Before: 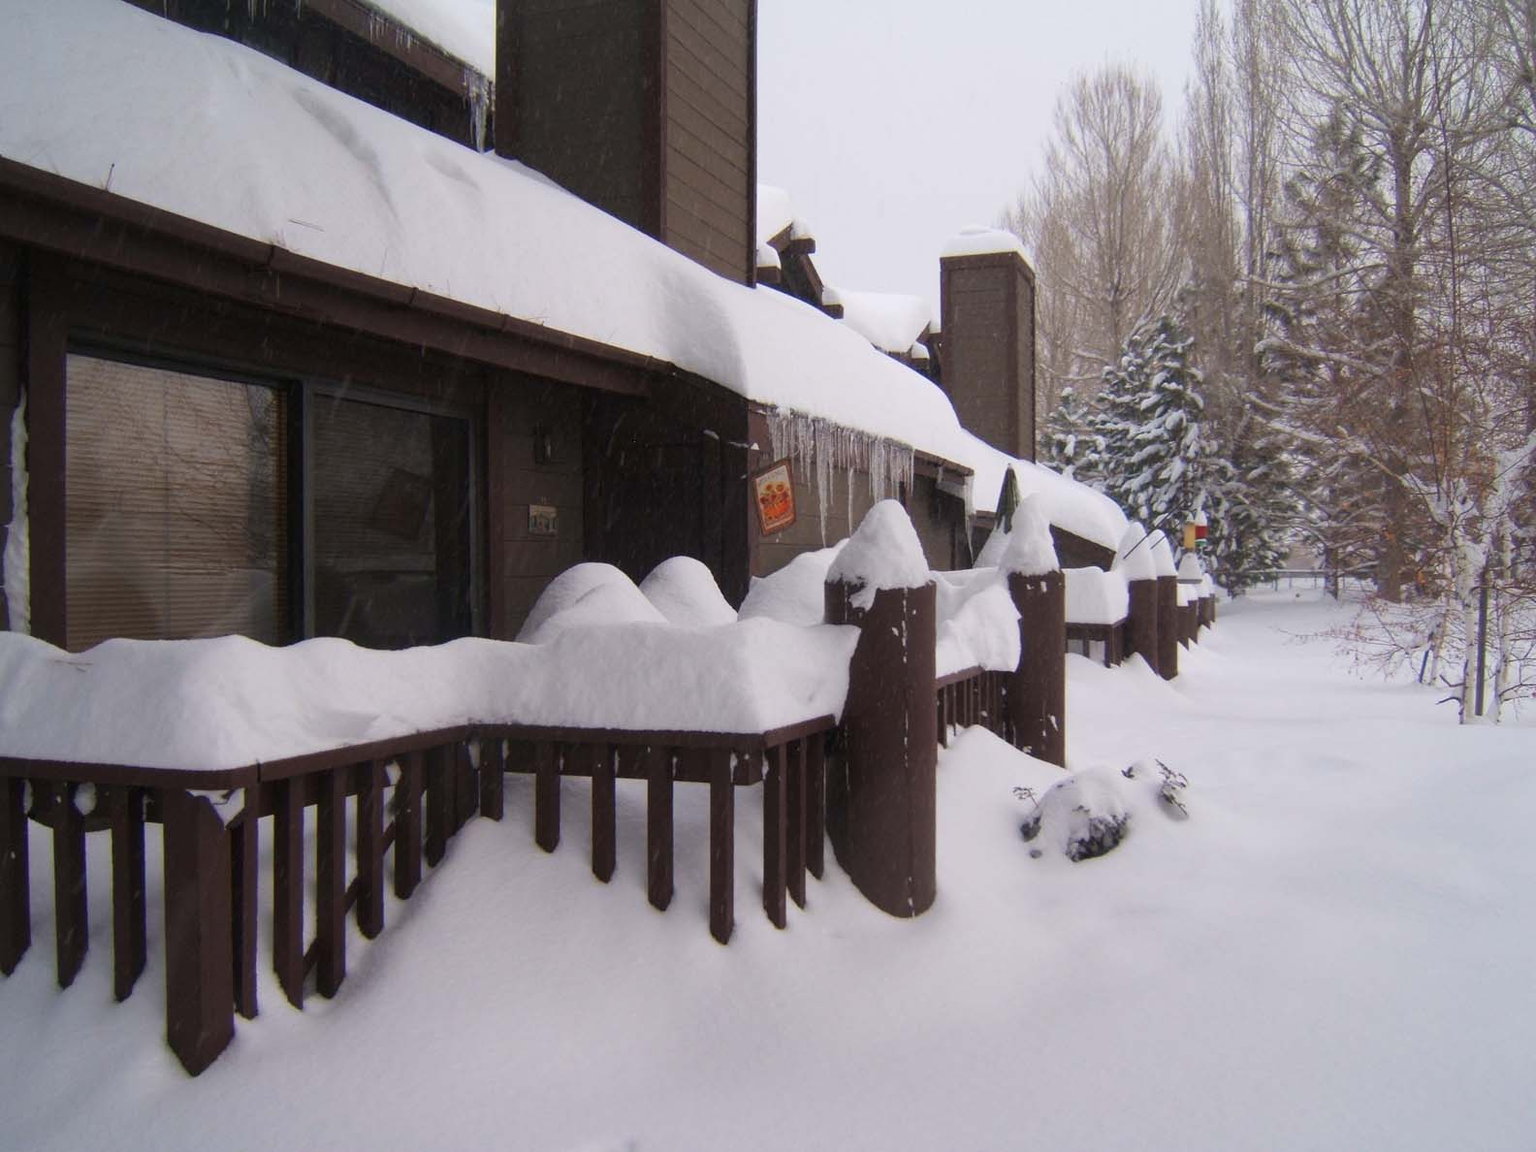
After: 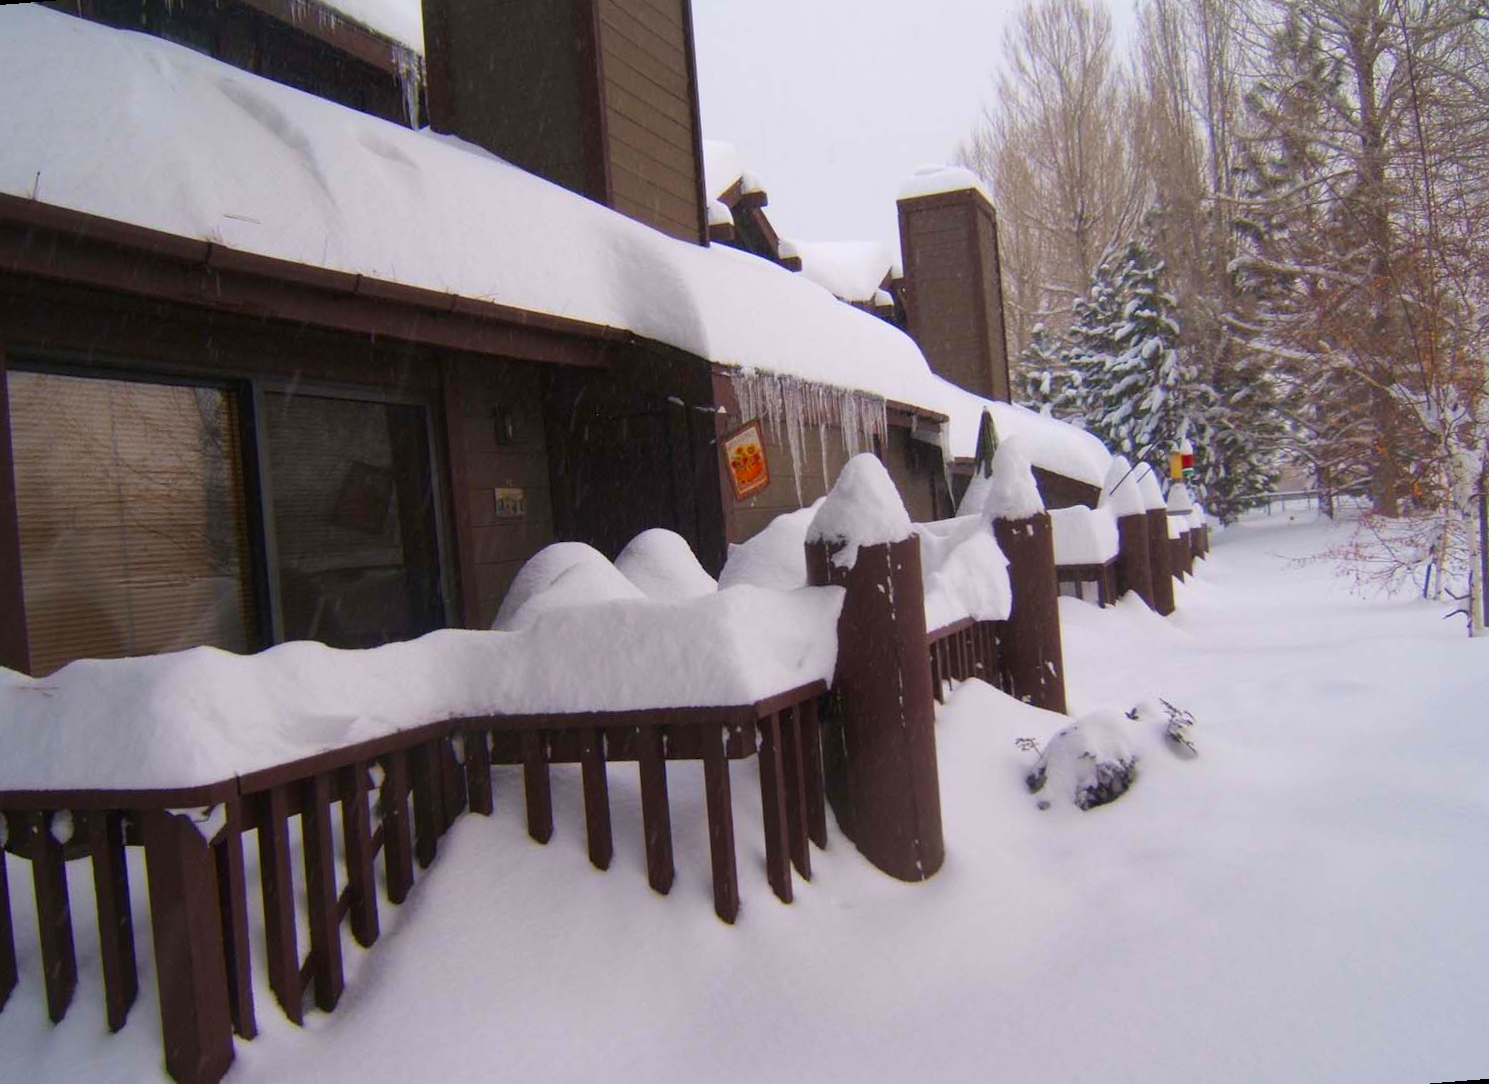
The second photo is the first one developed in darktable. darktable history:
rotate and perspective: rotation -4.57°, crop left 0.054, crop right 0.944, crop top 0.087, crop bottom 0.914
color balance rgb: linear chroma grading › global chroma 15%, perceptual saturation grading › global saturation 30%
